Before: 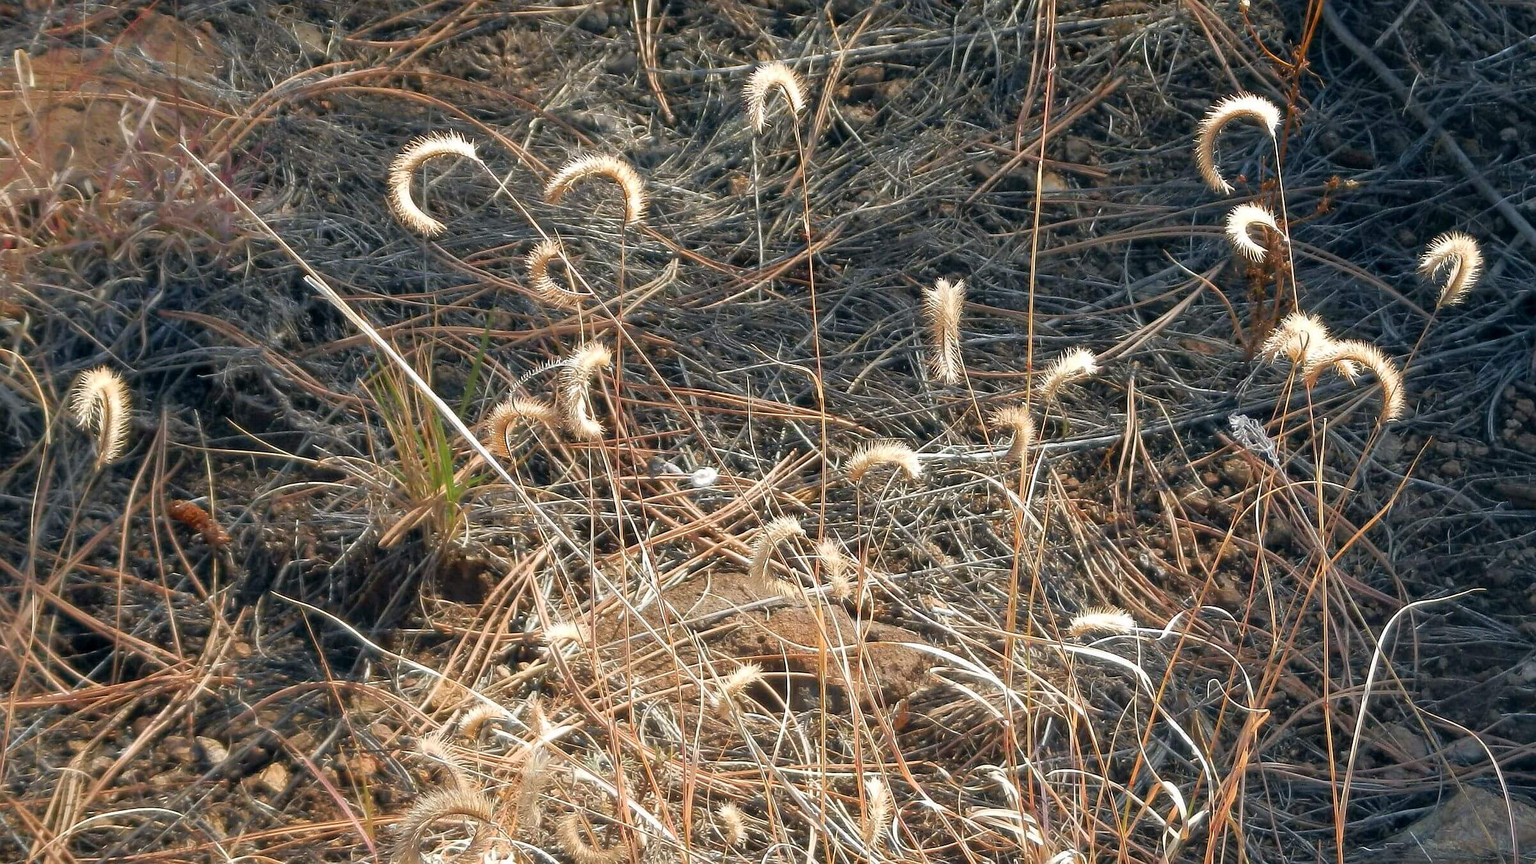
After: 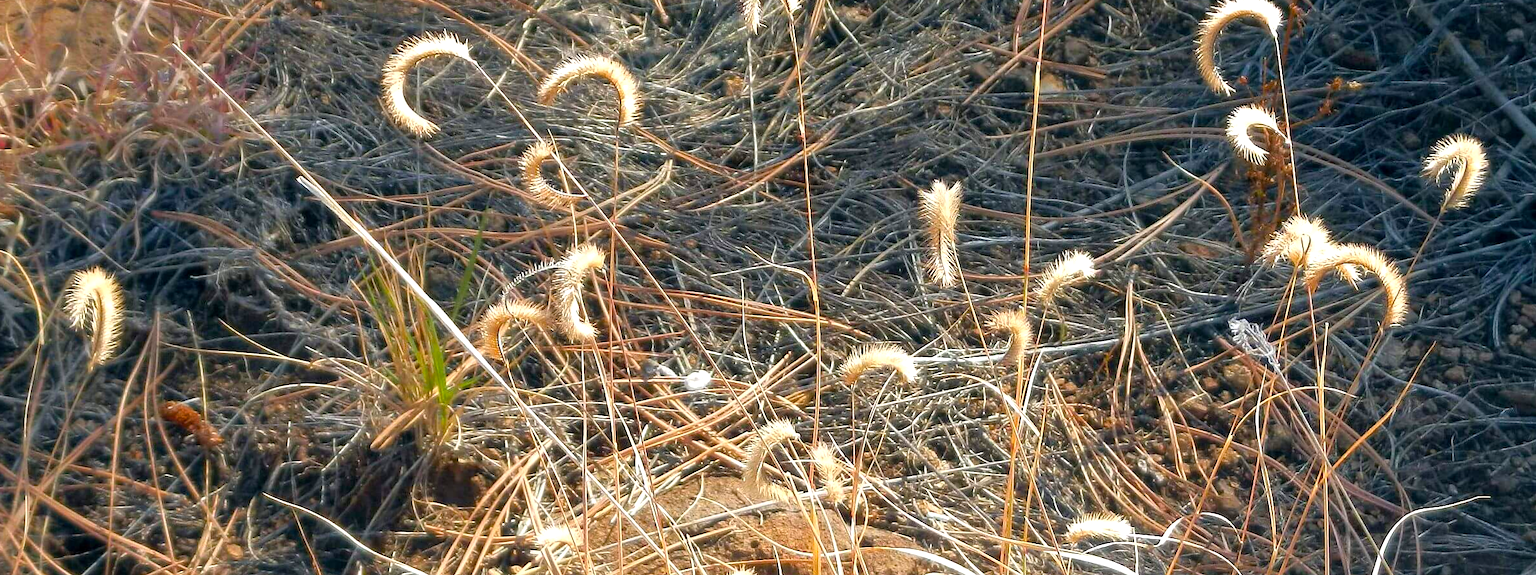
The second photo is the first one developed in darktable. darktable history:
exposure: exposure 0.4 EV, compensate highlight preservation false
rotate and perspective: rotation 0.192°, lens shift (horizontal) -0.015, crop left 0.005, crop right 0.996, crop top 0.006, crop bottom 0.99
crop: top 11.166%, bottom 22.168%
local contrast: mode bilateral grid, contrast 15, coarseness 36, detail 105%, midtone range 0.2
color balance rgb: perceptual saturation grading › global saturation 20%, global vibrance 20%
